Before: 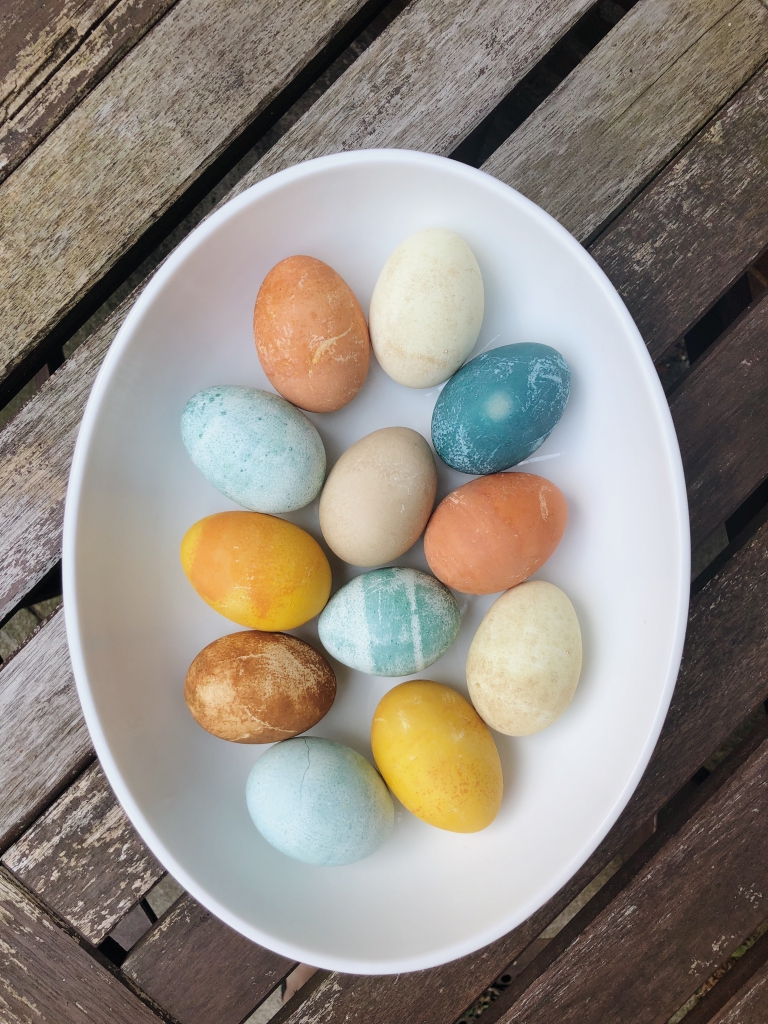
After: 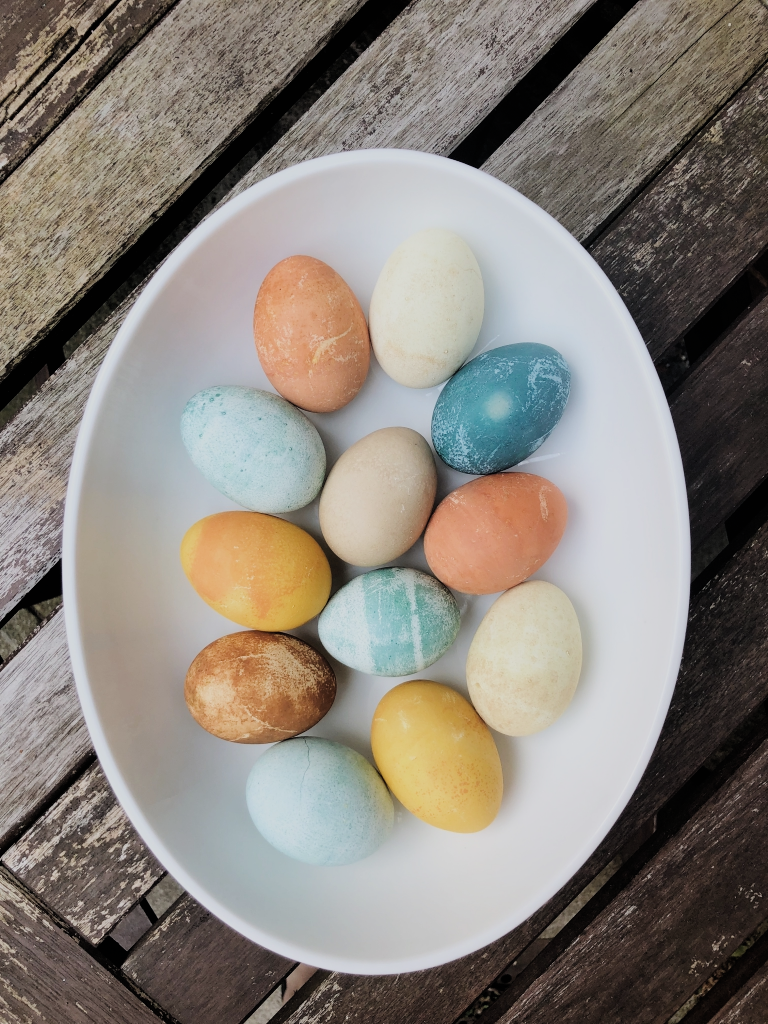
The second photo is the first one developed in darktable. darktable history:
filmic rgb: black relative exposure -7.65 EV, white relative exposure 4.56 EV, hardness 3.61, contrast 1.243, color science v4 (2020)
